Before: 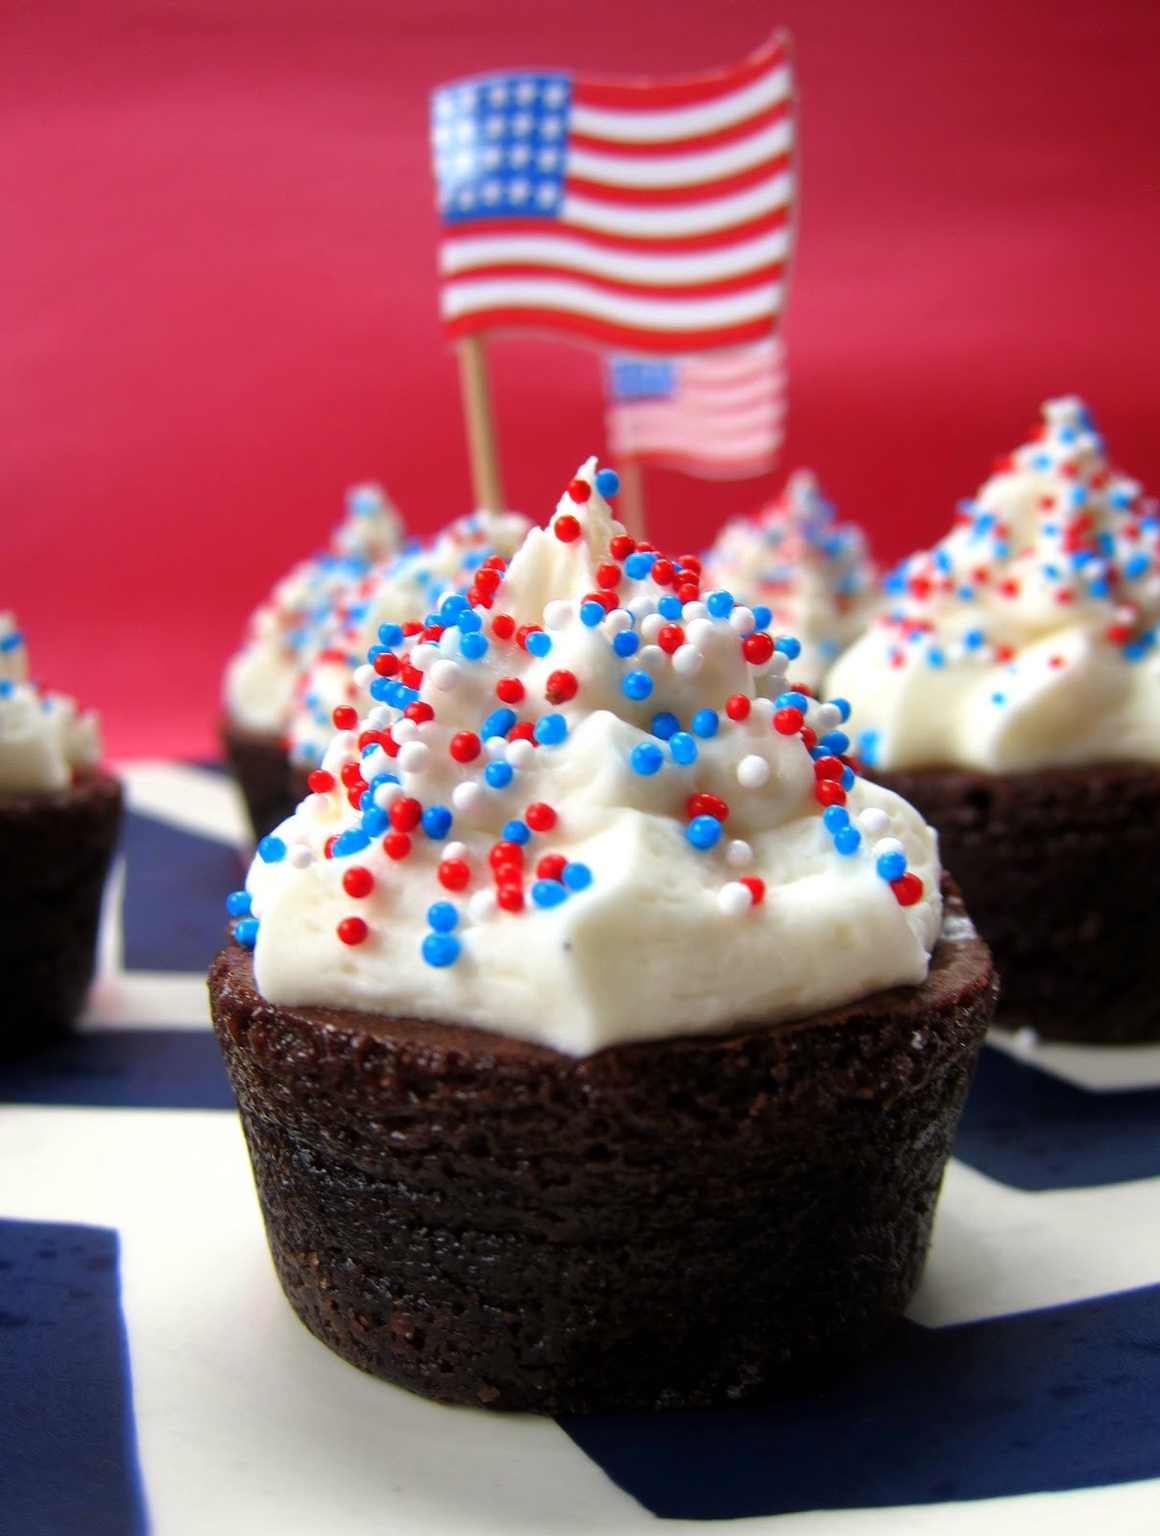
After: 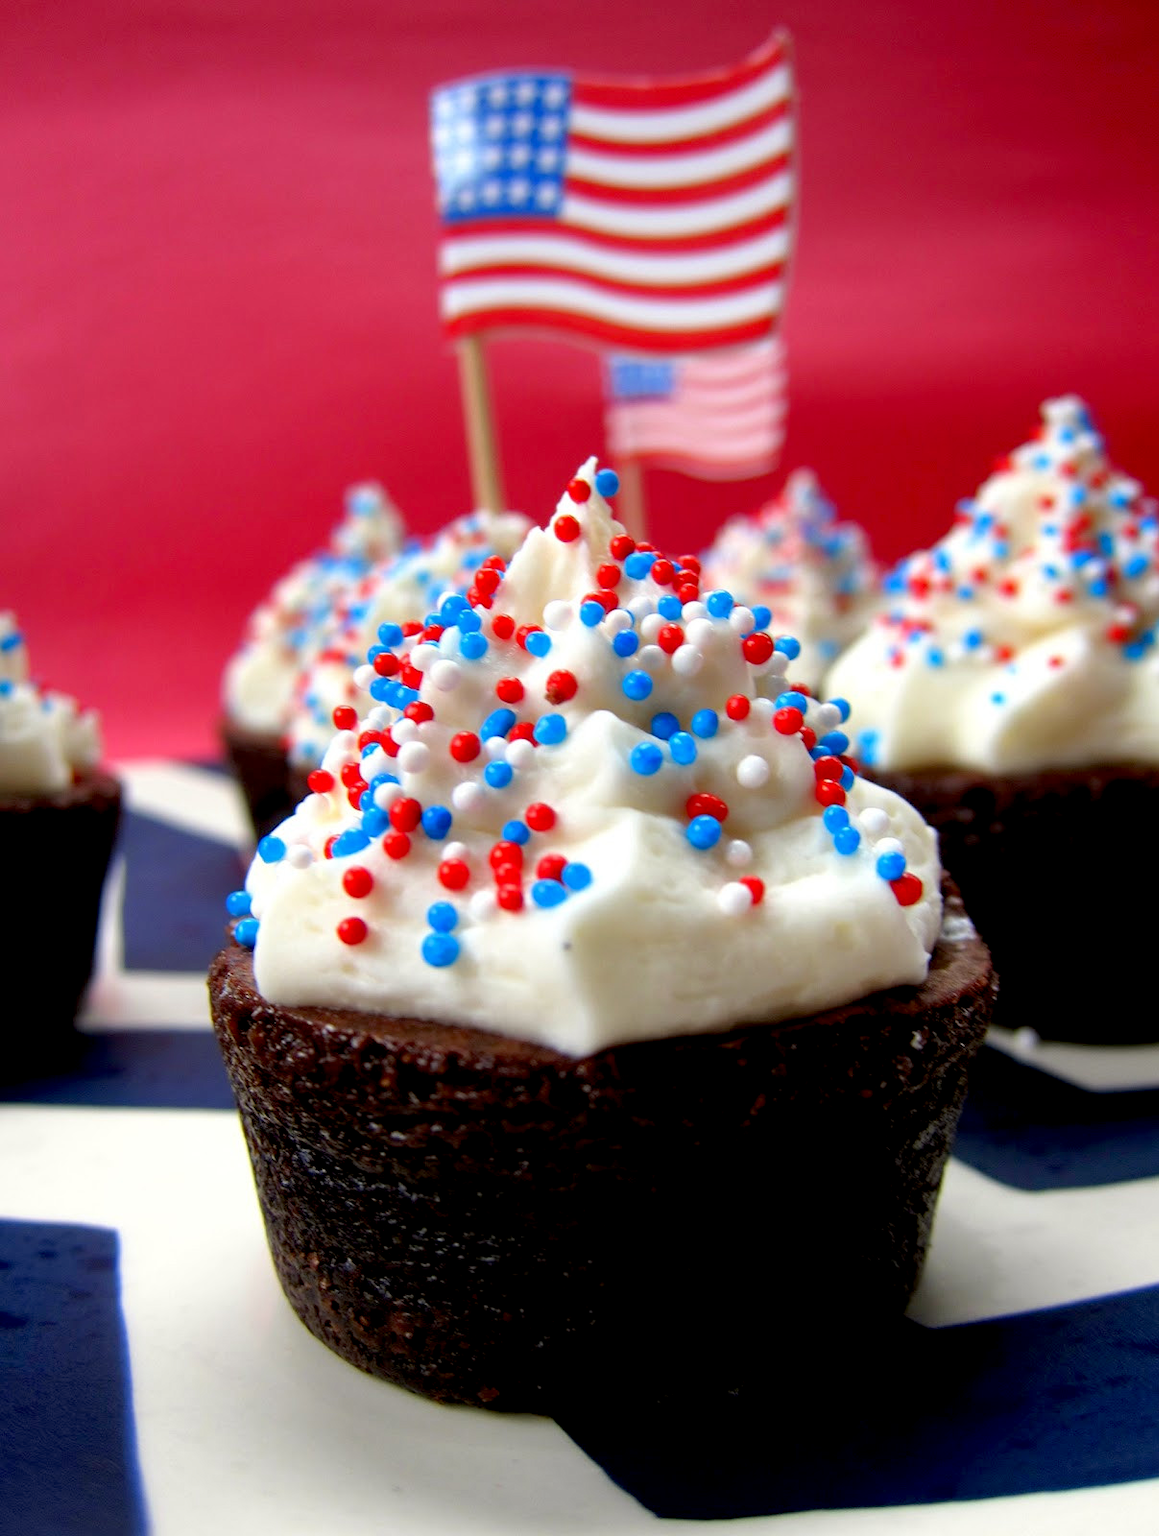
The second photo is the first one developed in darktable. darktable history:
rgb curve: mode RGB, independent channels
exposure: black level correction 0.012, compensate highlight preservation false
